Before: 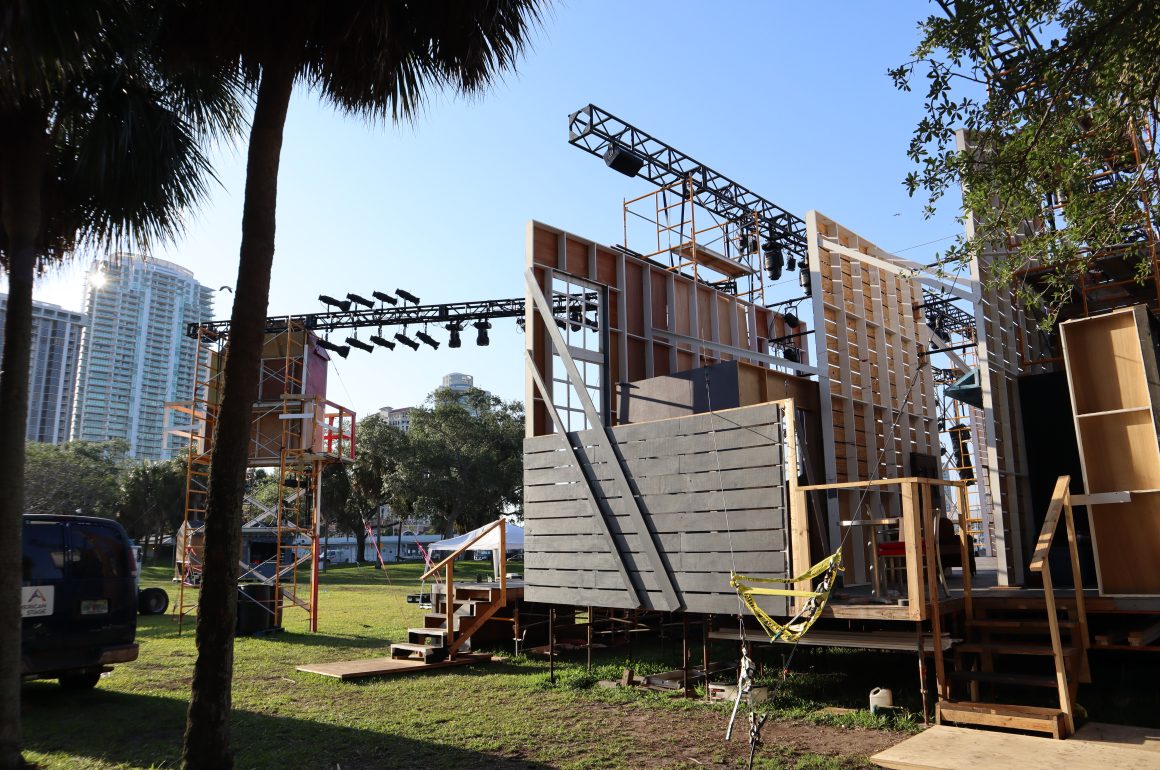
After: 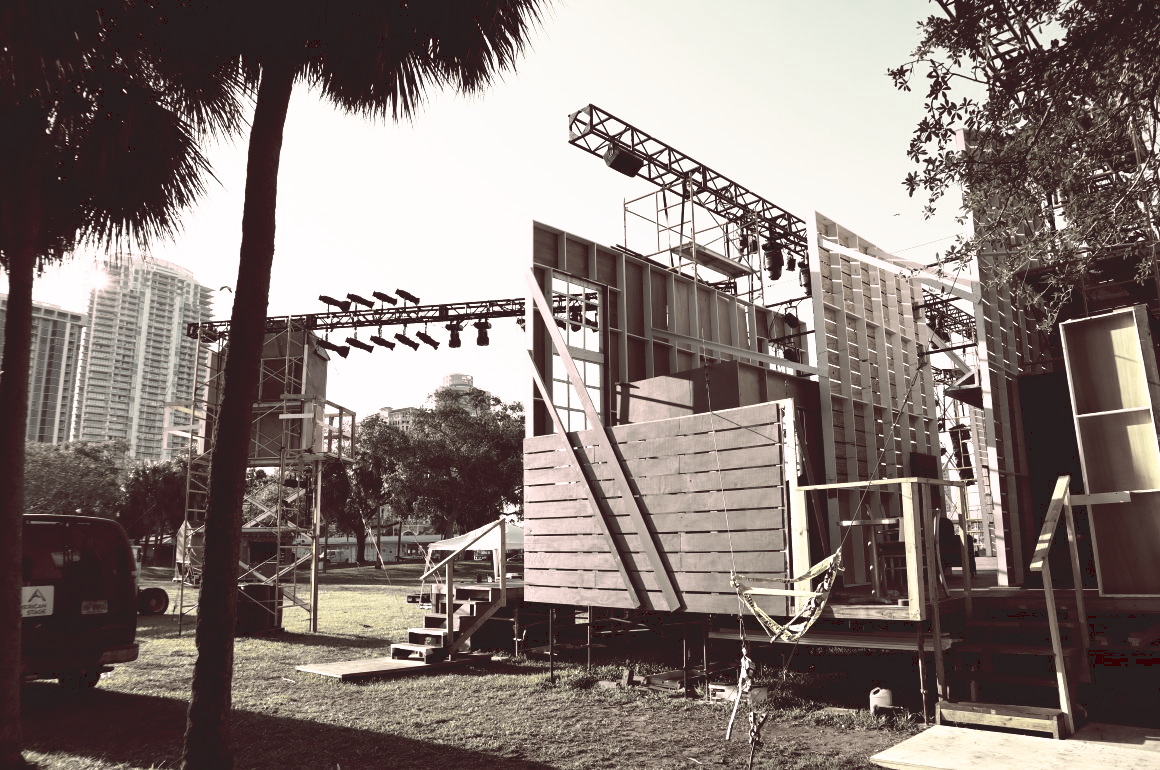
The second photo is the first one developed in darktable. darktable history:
tone curve: curves: ch0 [(0, 0) (0.003, 0.116) (0.011, 0.116) (0.025, 0.113) (0.044, 0.114) (0.069, 0.118) (0.1, 0.137) (0.136, 0.171) (0.177, 0.213) (0.224, 0.259) (0.277, 0.316) (0.335, 0.381) (0.399, 0.458) (0.468, 0.548) (0.543, 0.654) (0.623, 0.775) (0.709, 0.895) (0.801, 0.972) (0.898, 0.991) (1, 1)], preserve colors none
color look up table: target L [100.28, 86.82, 95.75, 75.84, 88.79, 66.67, 63.13, 71.9, 66.65, 69.38, 59.49, 50.18, 35.88, 42.12, 30.21, 200.15, 99.08, 88.91, 76.22, 69, 61.19, 46.04, 58.81, 53.46, 31.68, 46.53, 50.23, 36.94, 19.62, 22.81, 92.31, 99.41, 49.69, 46.73, 51.25, 51.51, 35.73, 40.31, 31.38, 11.2, 8.641, 3.563, 3.26, 69.79, 84.24, 58.19, 42.96, 32.77, 18.81], target a [0.339, -22.43, -27.32, -8.957, -3.907, -10.76, -11.14, -3.568, -5.413, -1.532, 0.423, -5.96, -2.894, 2.452, 3.033, 0, -1.325, -14.41, 2.963, 1.018, 3.567, 8.56, 2.657, 8.117, 11.92, 9.942, 4.7, 6.141, 9.367, 8.474, 22.1, 1.273, 12.61, -2.423, 9.894, 5.256, 3.306, 6.846, 3.918, 8.644, 10.35, 24.42, 22.61, -10.76, -4.038, -6.983, -2.392, 0.857, 6.417], target b [0.121, 33.02, 21.01, 22.42, 20.55, 2.127, 5.949, 22.33, 15.2, 4.852, 16.24, 5.387, 9.435, 6.028, 8.604, 0, 29.13, 30.01, 6.194, 9.208, 13.64, 12.4, 5.01, 2.741, 4.392, 7.758, 7.935, 8.617, 4.504, 4.925, 5.391, 17.42, -2.715, -1.946, -2.46, 1.728, -3.886, -2.111, 3.048, 1.171, 14.01, 5.355, 4.919, 0.735, 6.283, -0.466, -1.169, 3.503, 3.926], num patches 49
